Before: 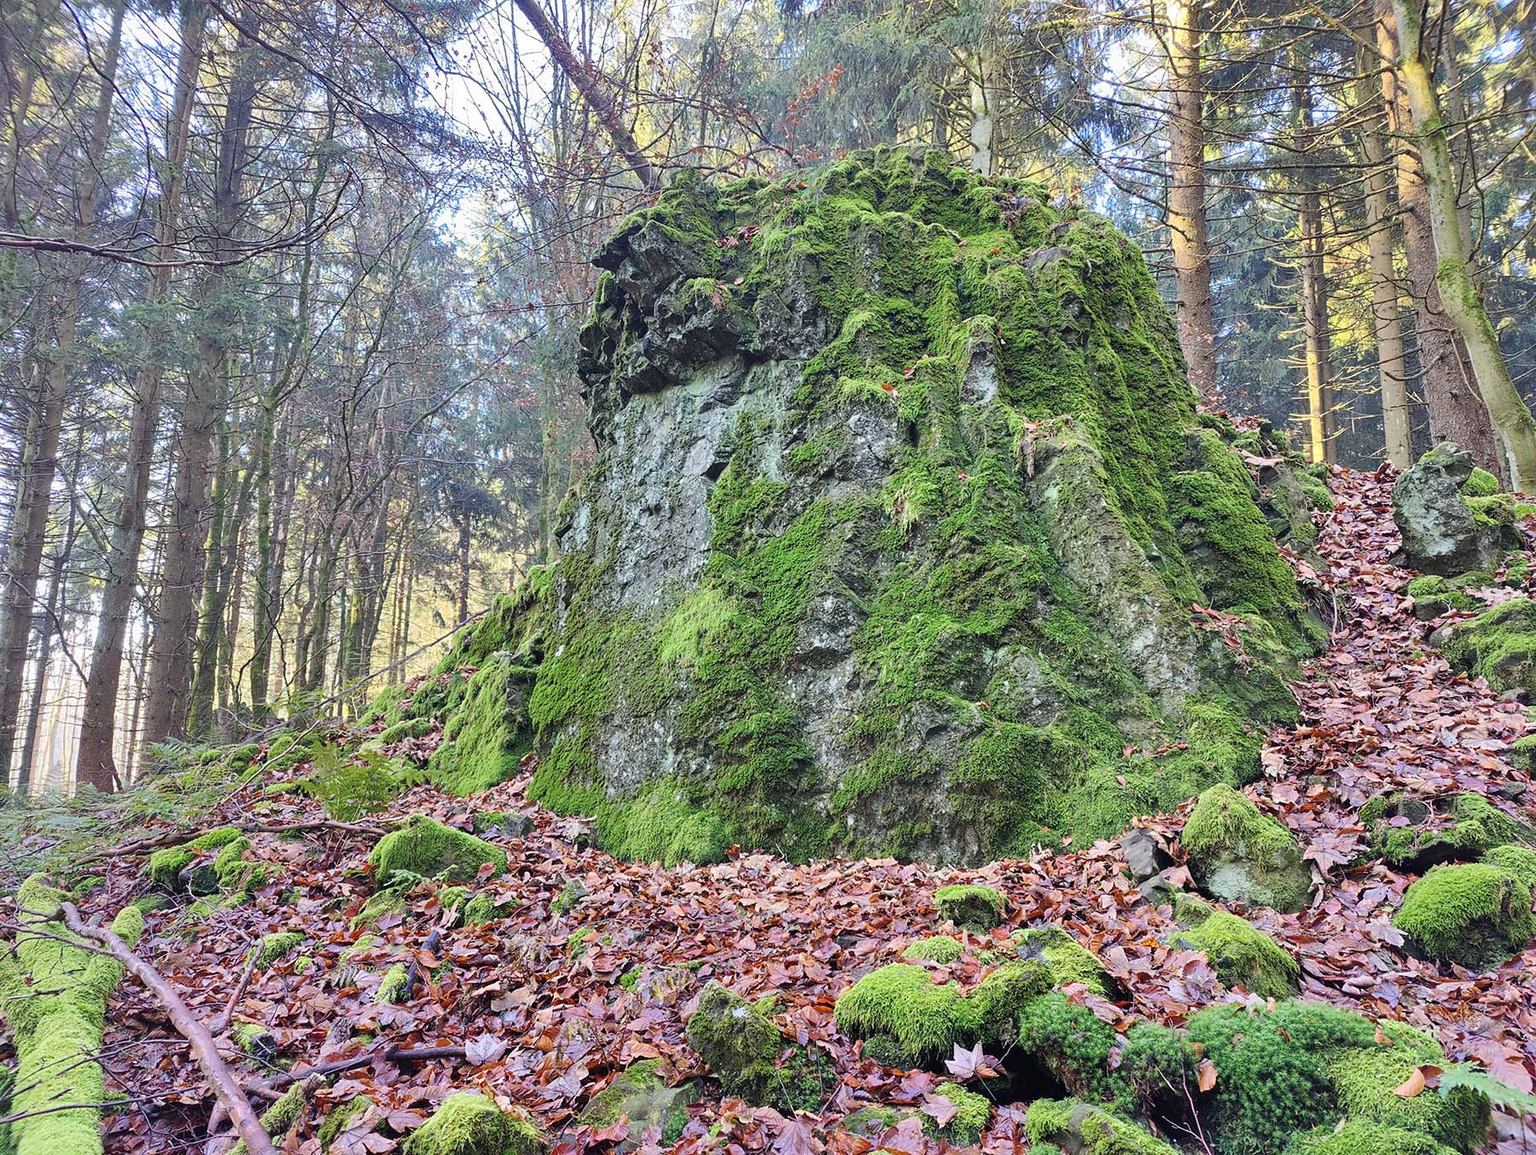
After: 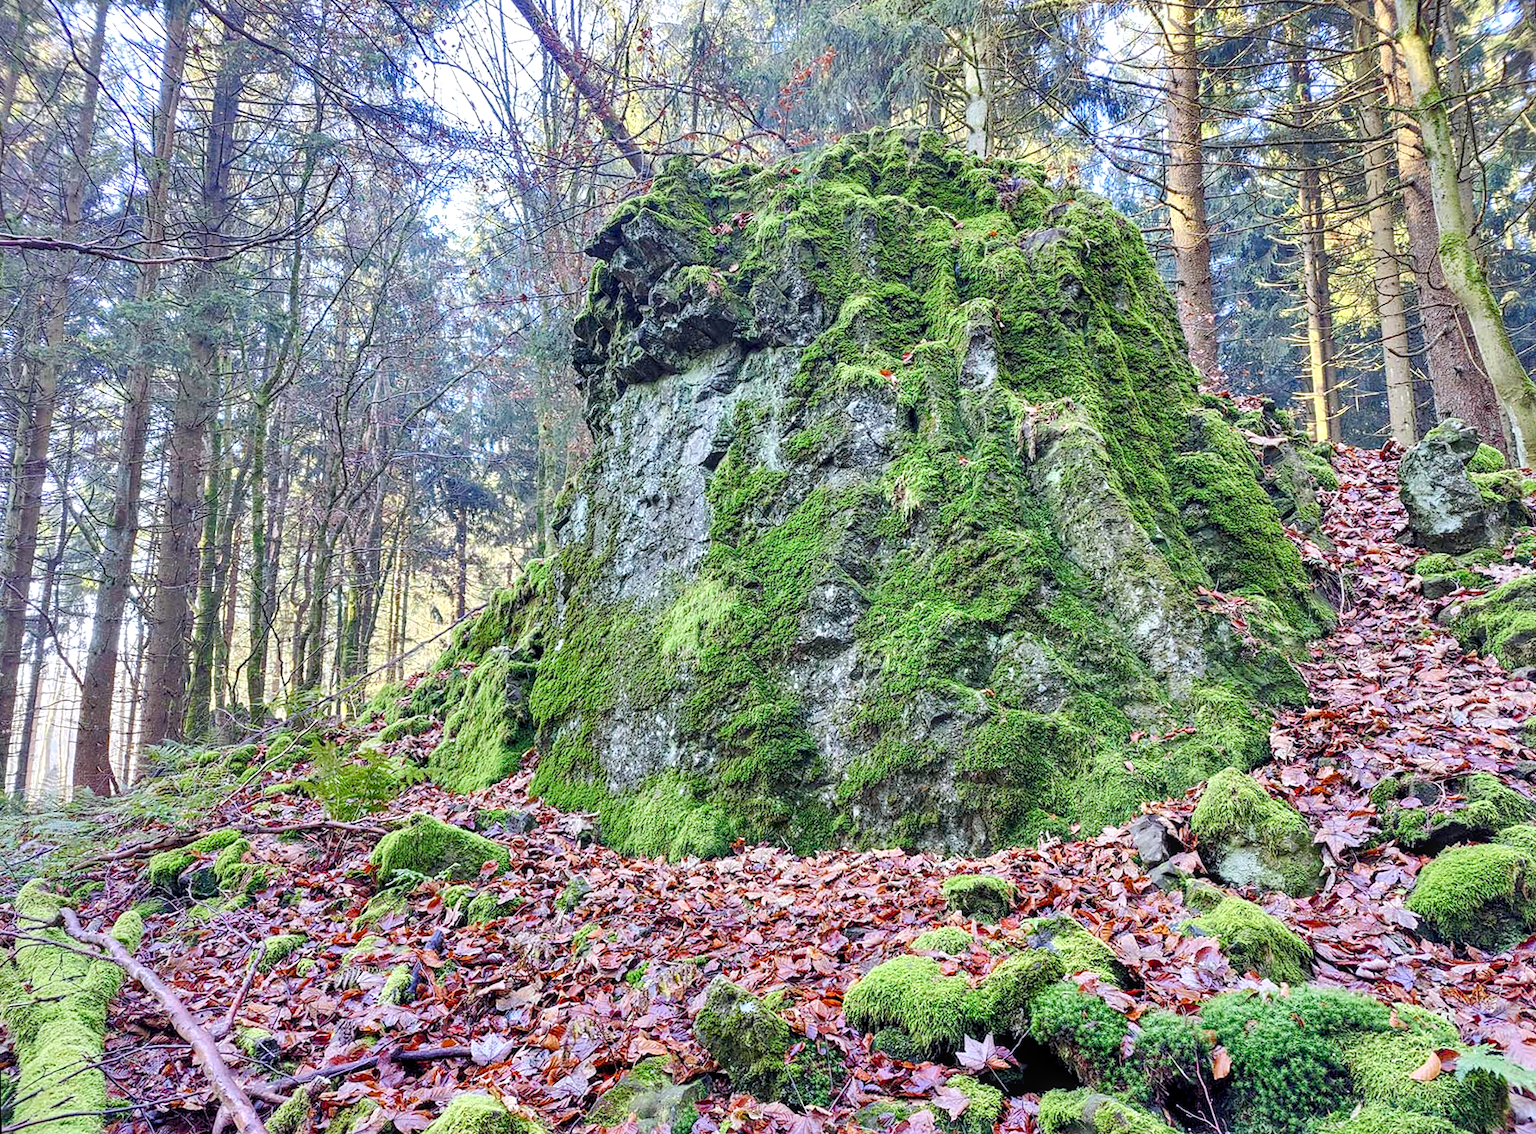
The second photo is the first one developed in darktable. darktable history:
white balance: red 0.974, blue 1.044
contrast brightness saturation: contrast 0.07, brightness 0.08, saturation 0.18
contrast equalizer: octaves 7, y [[0.6 ×6], [0.55 ×6], [0 ×6], [0 ×6], [0 ×6]], mix 0.3
local contrast: on, module defaults
rotate and perspective: rotation -1°, crop left 0.011, crop right 0.989, crop top 0.025, crop bottom 0.975
color balance rgb: perceptual saturation grading › global saturation 20%, perceptual saturation grading › highlights -50%, perceptual saturation grading › shadows 30%
